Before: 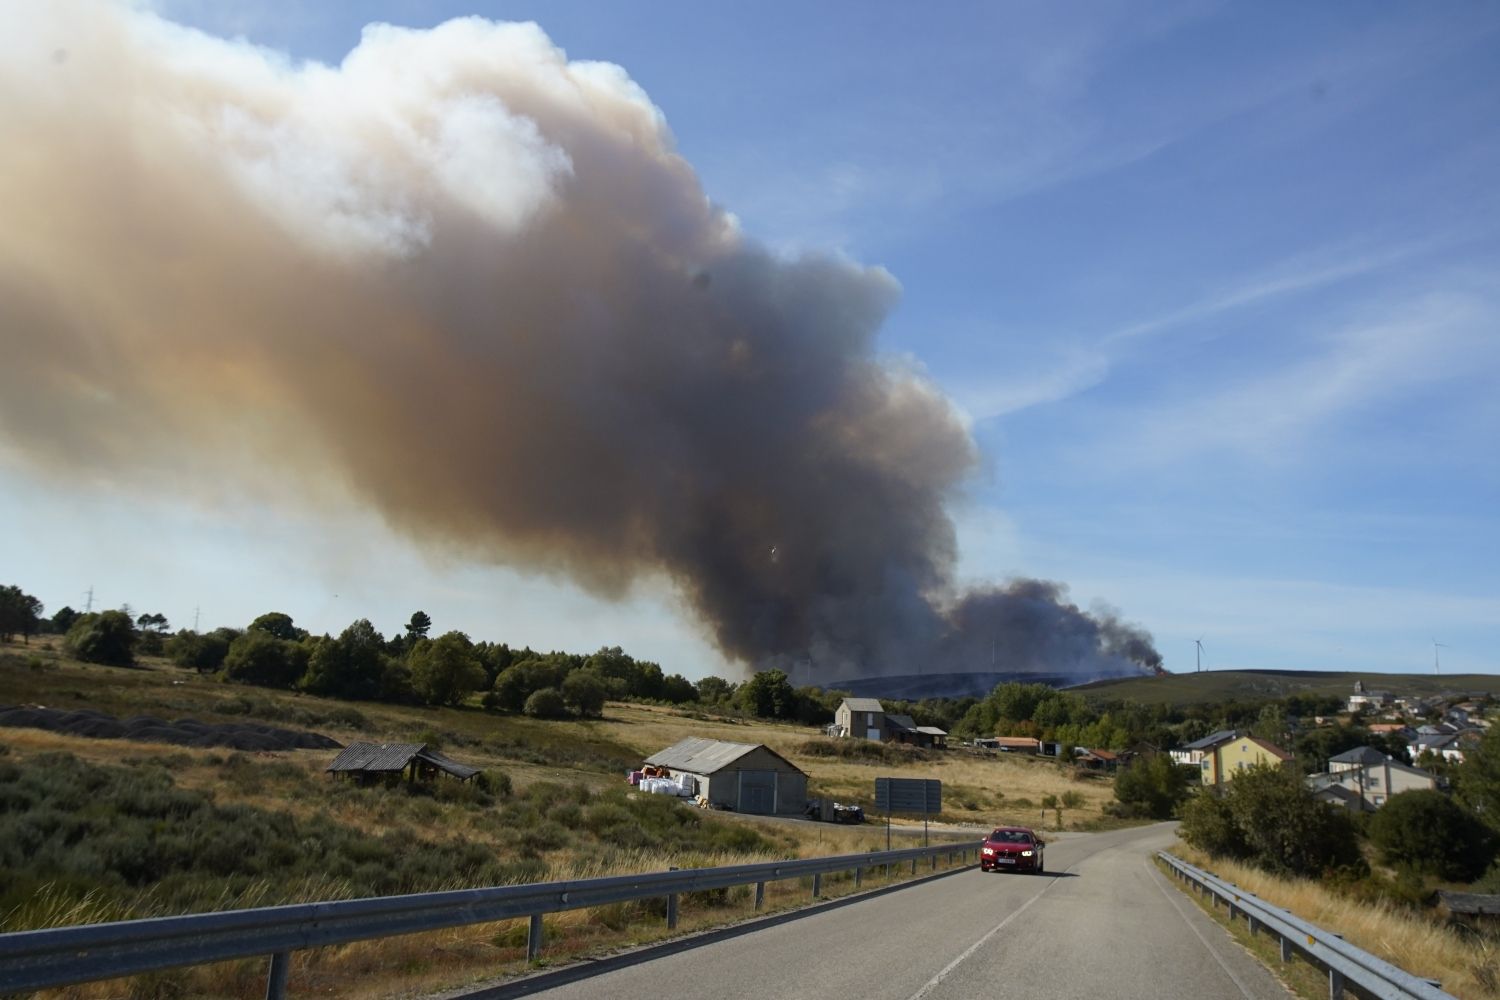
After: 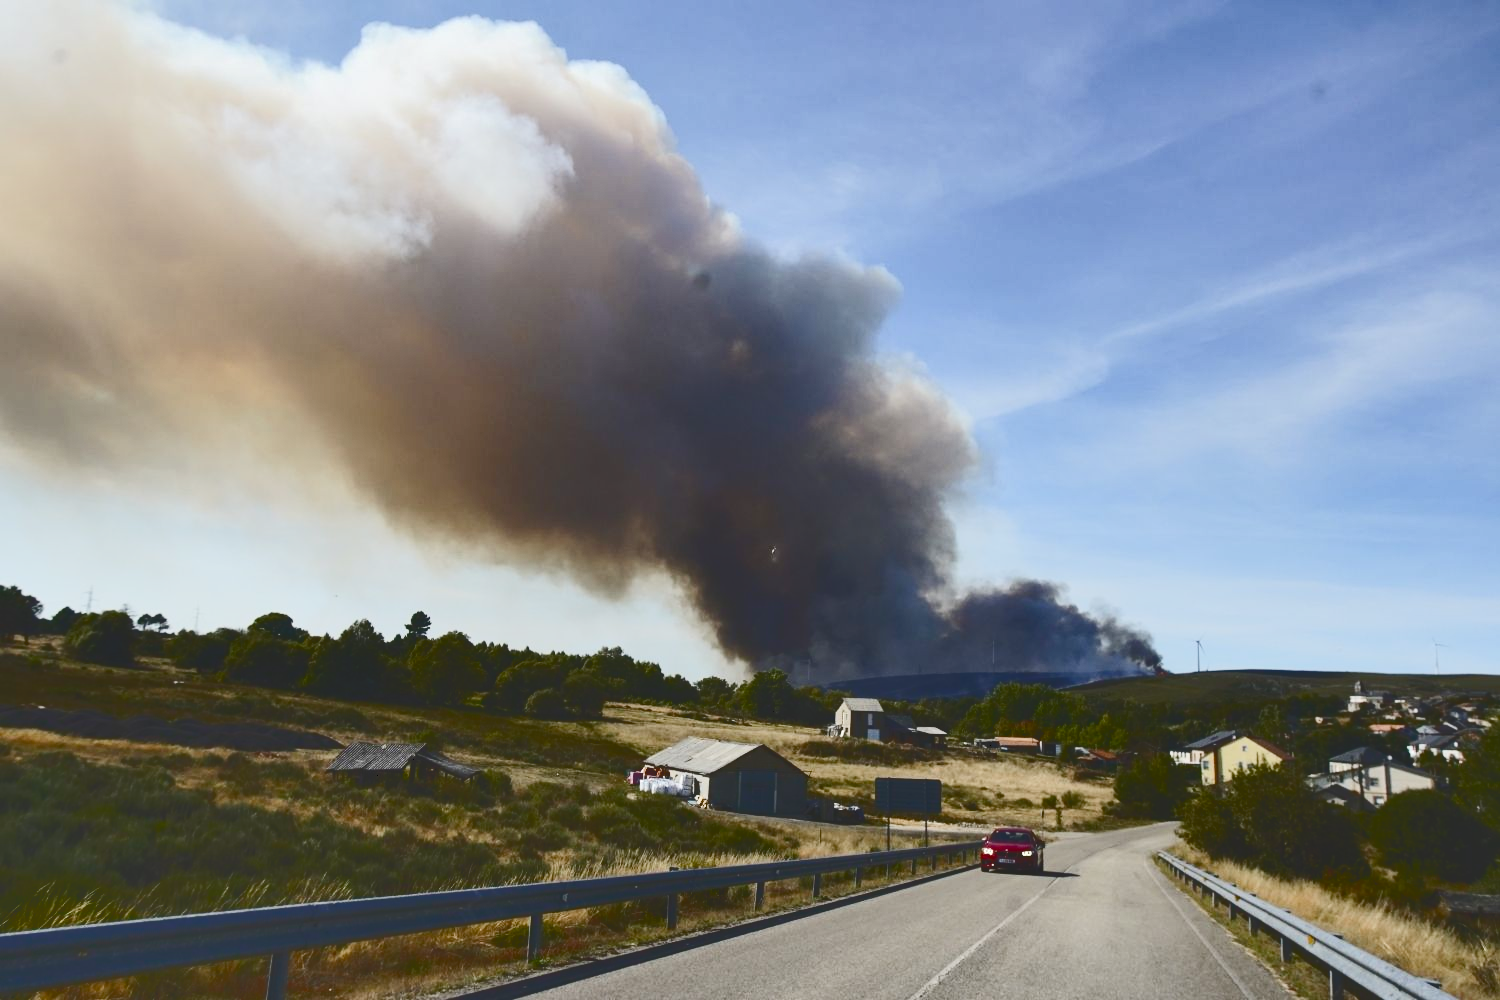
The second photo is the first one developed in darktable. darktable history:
shadows and highlights: soften with gaussian
tone curve: curves: ch0 [(0, 0) (0.003, 0.145) (0.011, 0.15) (0.025, 0.15) (0.044, 0.156) (0.069, 0.161) (0.1, 0.169) (0.136, 0.175) (0.177, 0.184) (0.224, 0.196) (0.277, 0.234) (0.335, 0.291) (0.399, 0.391) (0.468, 0.505) (0.543, 0.633) (0.623, 0.742) (0.709, 0.826) (0.801, 0.882) (0.898, 0.93) (1, 1)], color space Lab, independent channels, preserve colors none
color balance rgb: perceptual saturation grading › global saturation 20%, perceptual saturation grading › highlights -49.329%, perceptual saturation grading › shadows 25.252%, global vibrance 9.305%
